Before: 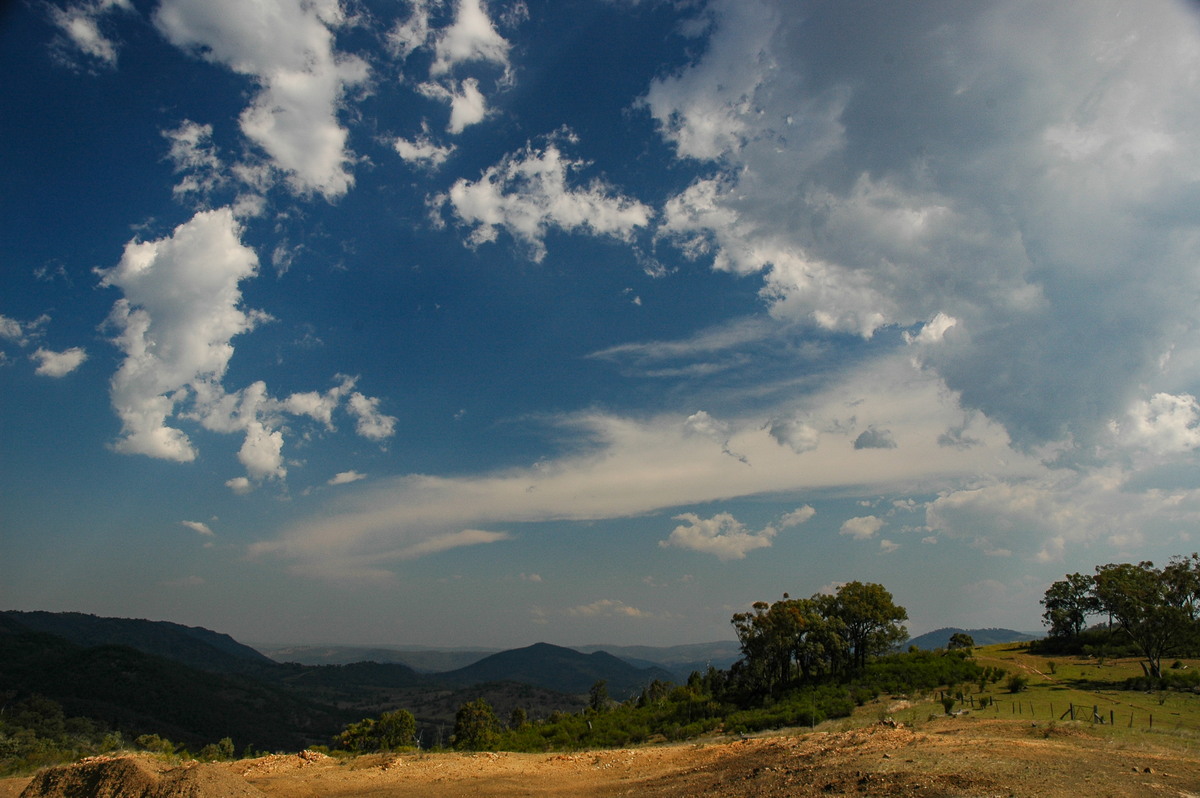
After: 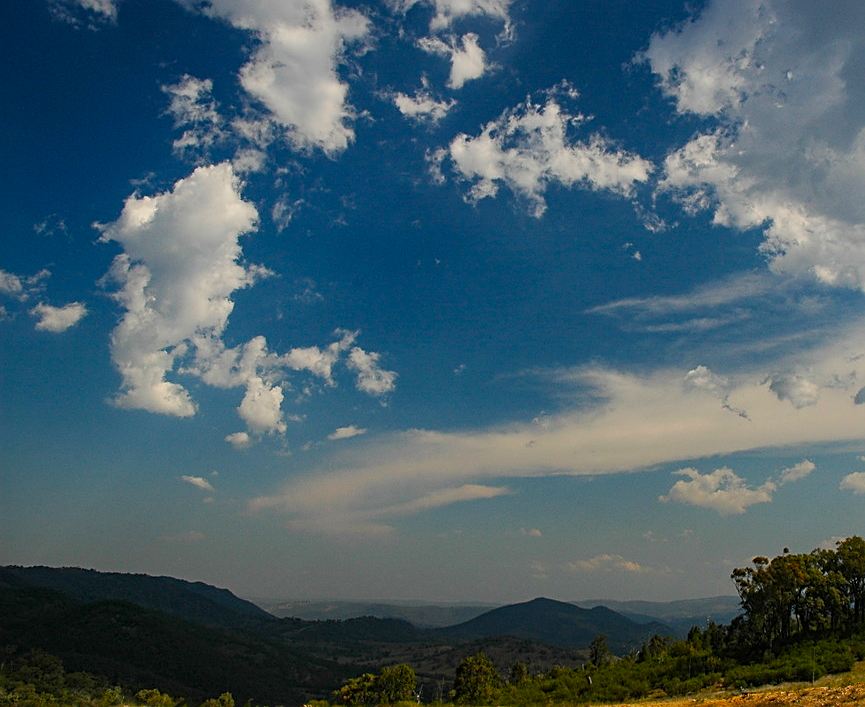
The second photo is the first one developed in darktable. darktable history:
sharpen: on, module defaults
color balance rgb: perceptual saturation grading › global saturation 25.488%, global vibrance 9.712%
crop: top 5.761%, right 27.908%, bottom 5.597%
